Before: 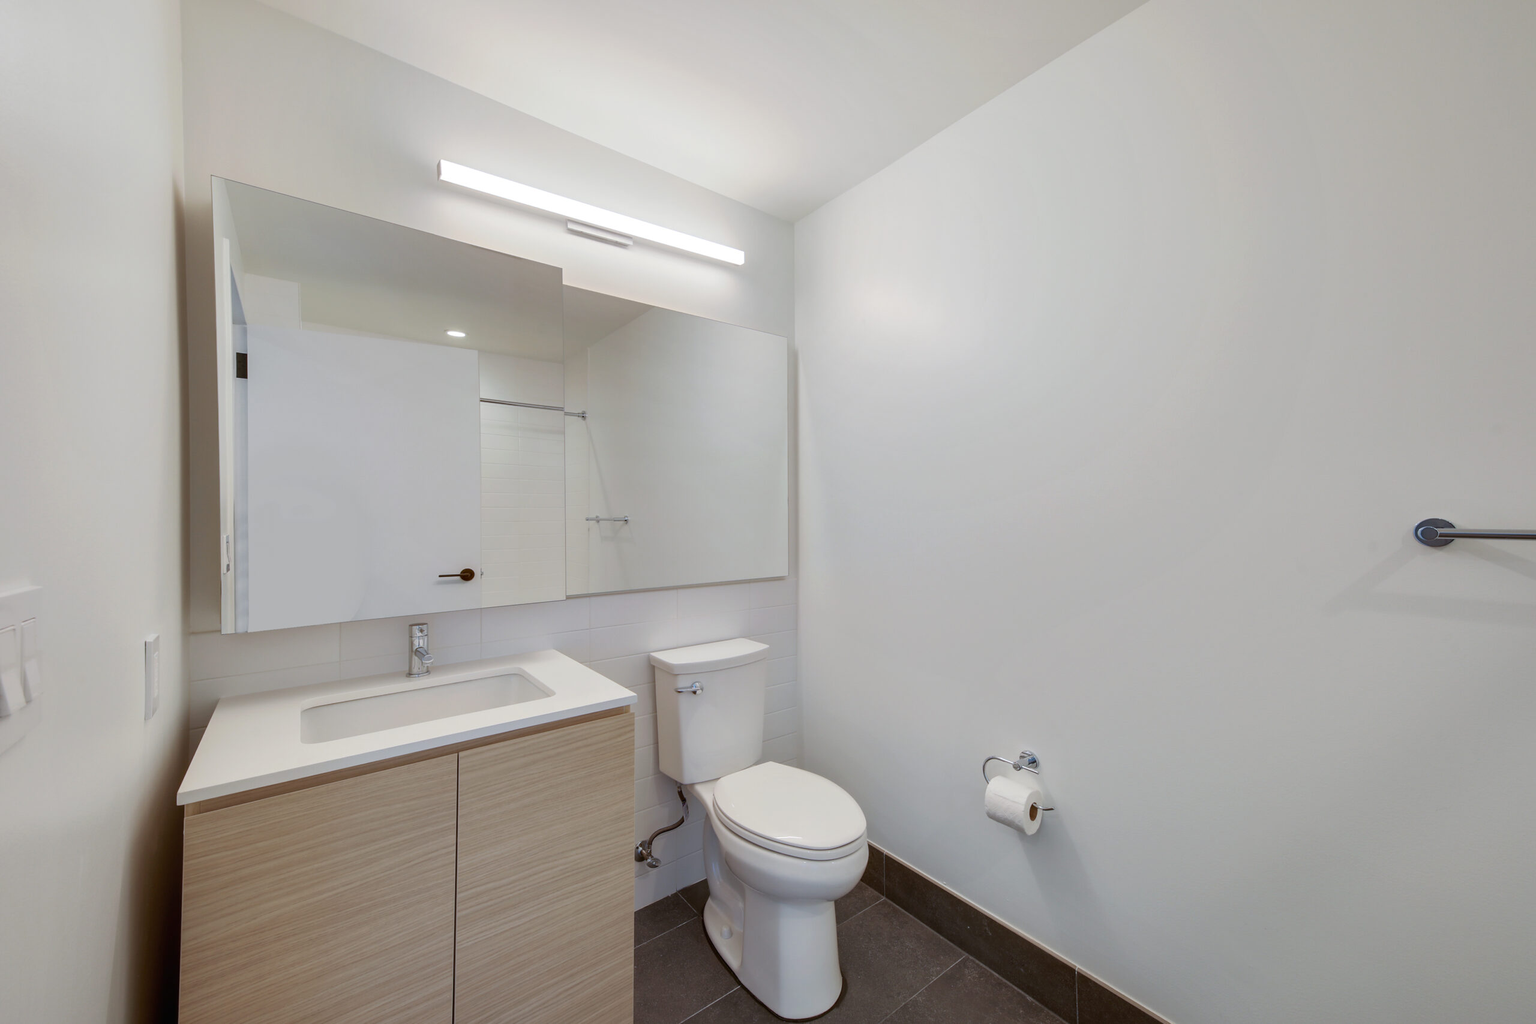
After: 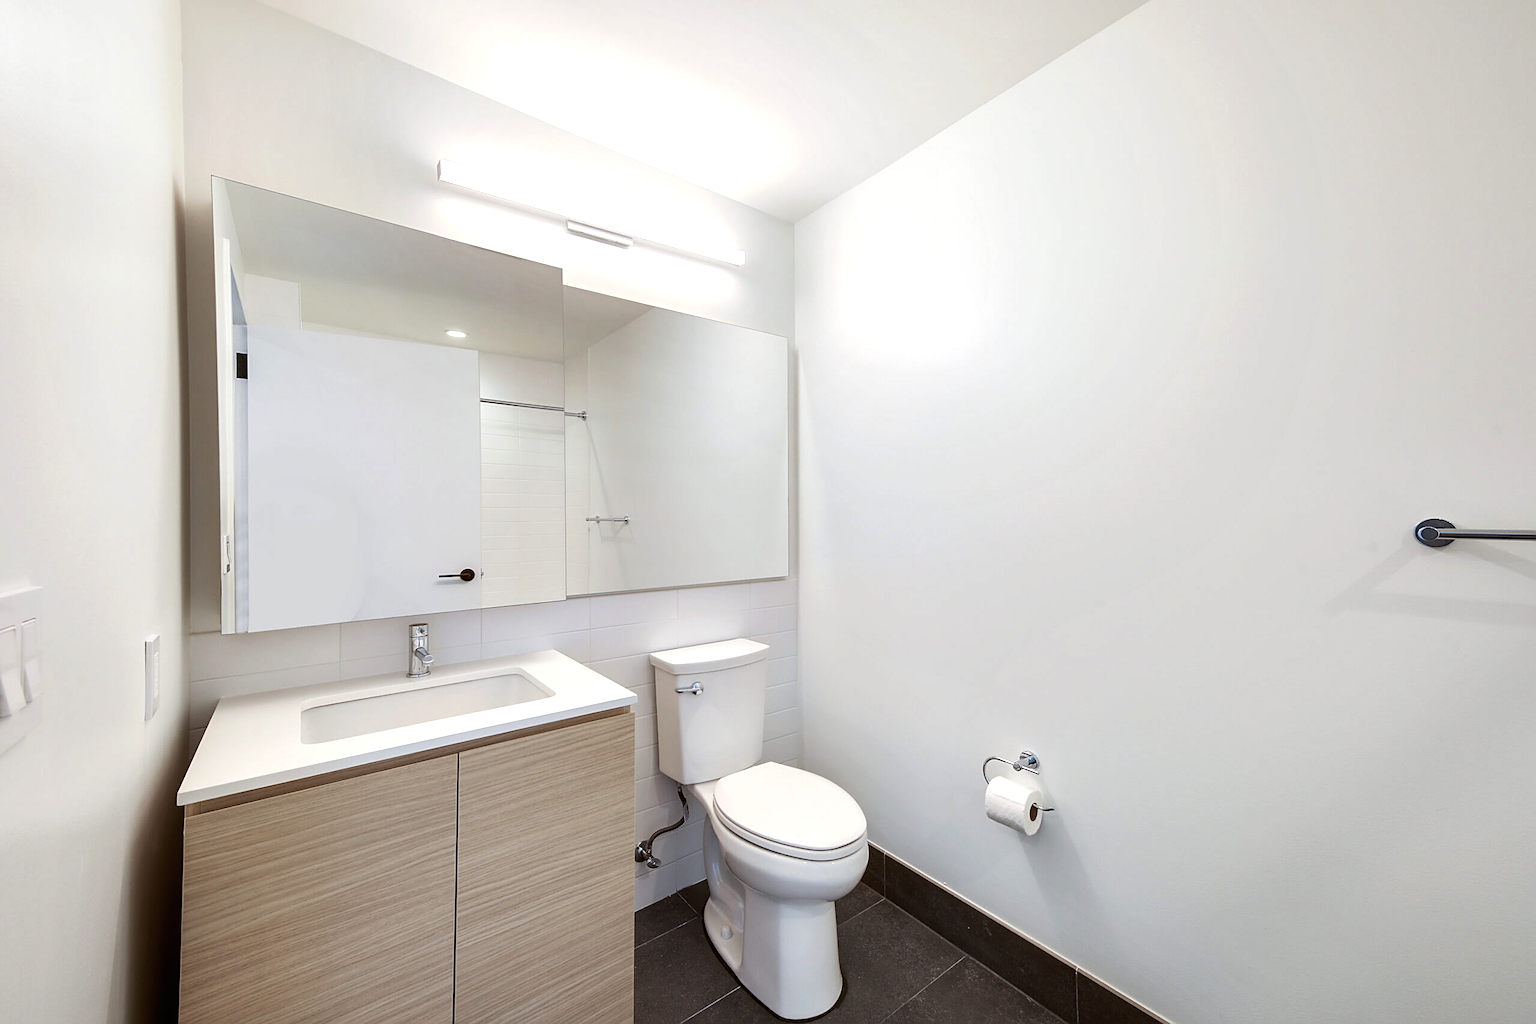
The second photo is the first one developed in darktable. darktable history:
sharpen: on, module defaults
tone equalizer: -8 EV -0.729 EV, -7 EV -0.7 EV, -6 EV -0.59 EV, -5 EV -0.39 EV, -3 EV 0.403 EV, -2 EV 0.6 EV, -1 EV 0.677 EV, +0 EV 0.726 EV, edges refinement/feathering 500, mask exposure compensation -1.57 EV, preserve details no
